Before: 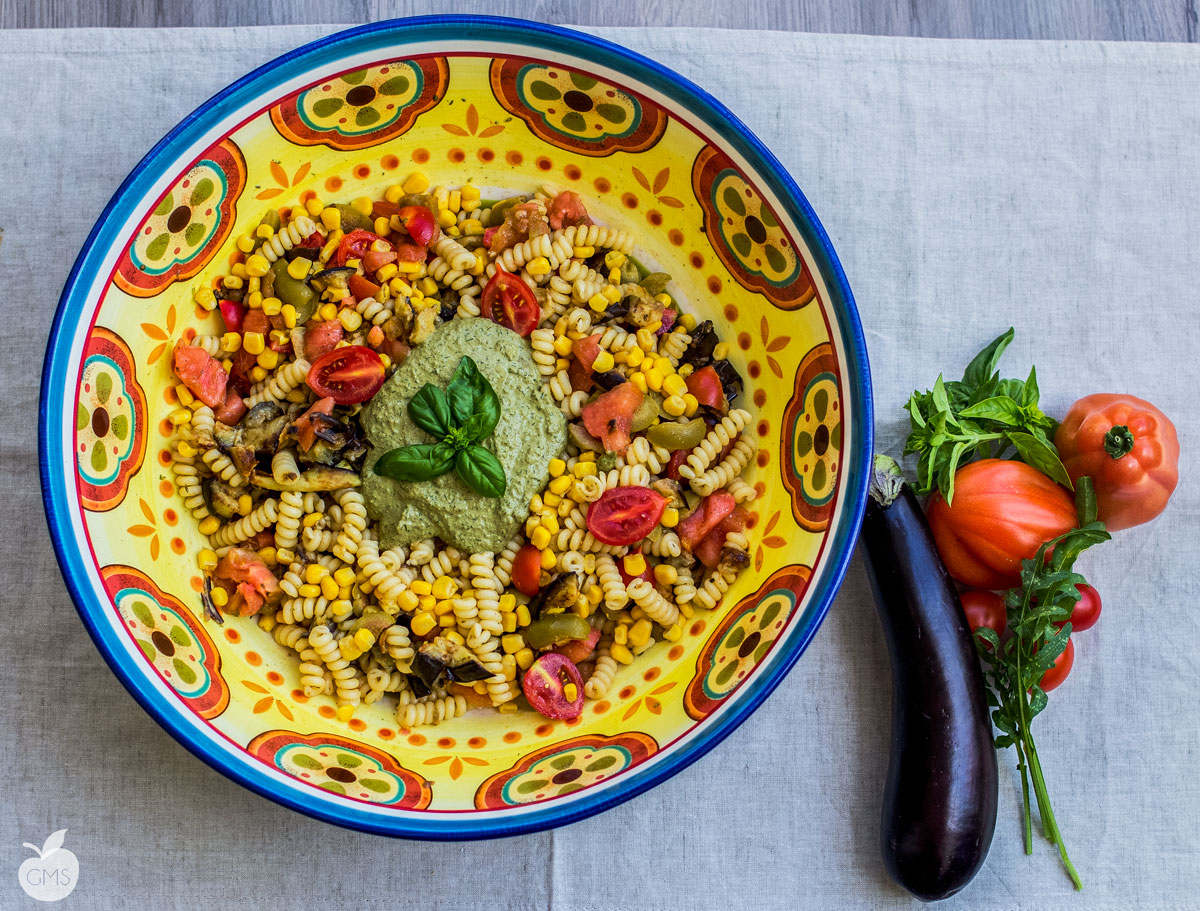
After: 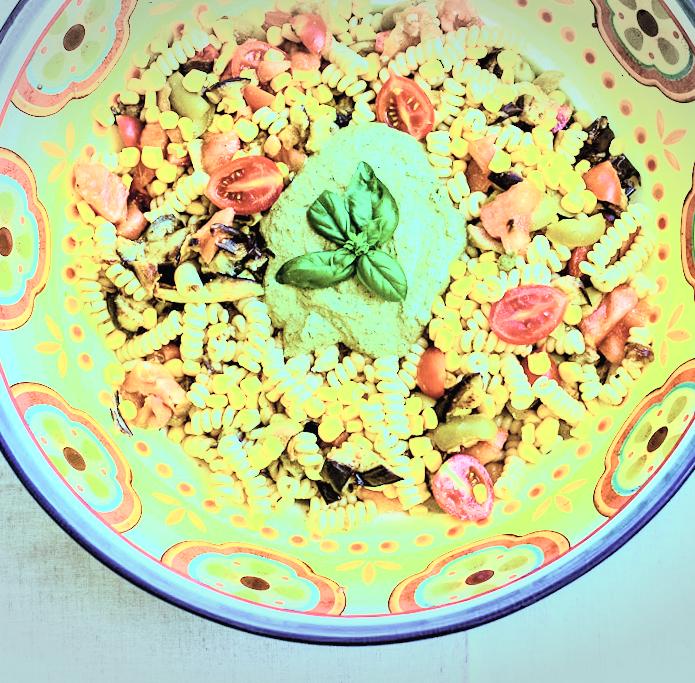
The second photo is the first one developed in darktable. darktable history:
contrast brightness saturation: contrast 0.43, brightness 0.56, saturation -0.19
vignetting: fall-off start 100%, brightness -0.282, width/height ratio 1.31
filmic rgb: black relative exposure -6.15 EV, white relative exposure 6.96 EV, hardness 2.23, color science v6 (2022)
crop: left 8.966%, top 23.852%, right 34.699%, bottom 4.703%
color balance rgb: shadows lift › luminance -7.7%, shadows lift › chroma 2.13%, shadows lift › hue 165.27°, power › luminance -7.77%, power › chroma 1.34%, power › hue 330.55°, highlights gain › luminance -33.33%, highlights gain › chroma 5.68%, highlights gain › hue 217.2°, global offset › luminance -0.33%, global offset › chroma 0.11%, global offset › hue 165.27°, perceptual saturation grading › global saturation 27.72%, perceptual saturation grading › highlights -25%, perceptual saturation grading › mid-tones 25%, perceptual saturation grading › shadows 50%
velvia: on, module defaults
rotate and perspective: rotation -2.22°, lens shift (horizontal) -0.022, automatic cropping off
exposure: exposure 2.04 EV, compensate highlight preservation false
